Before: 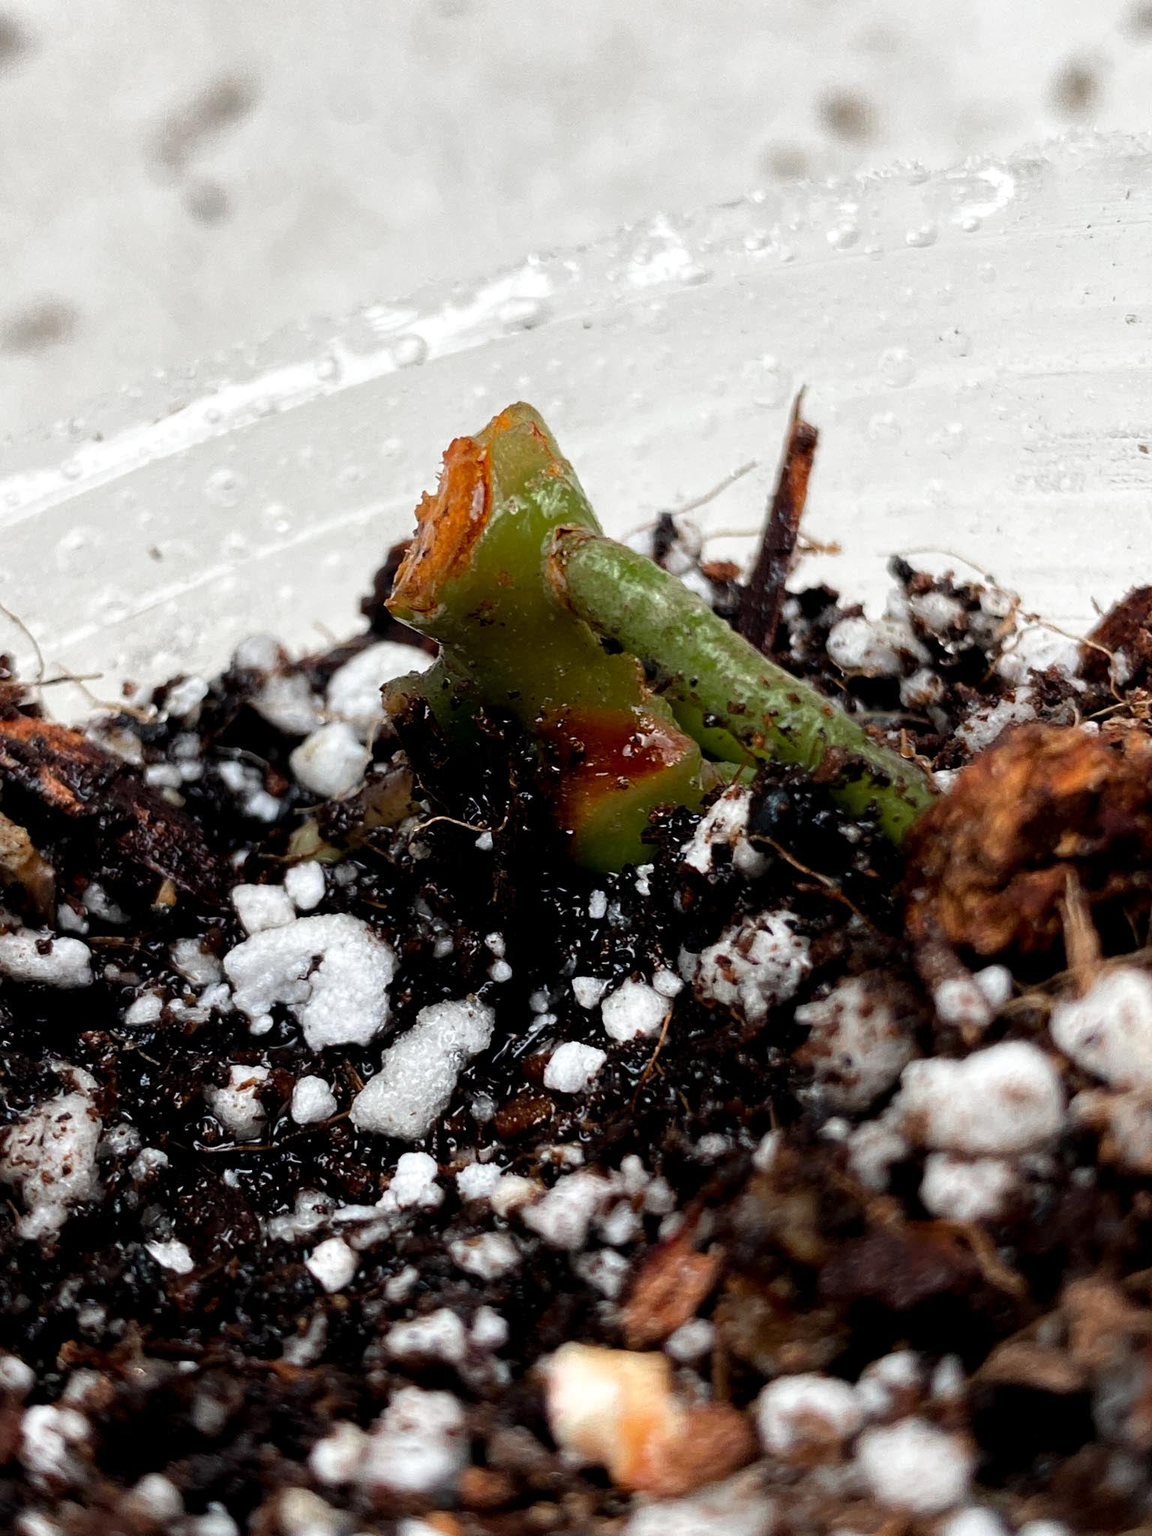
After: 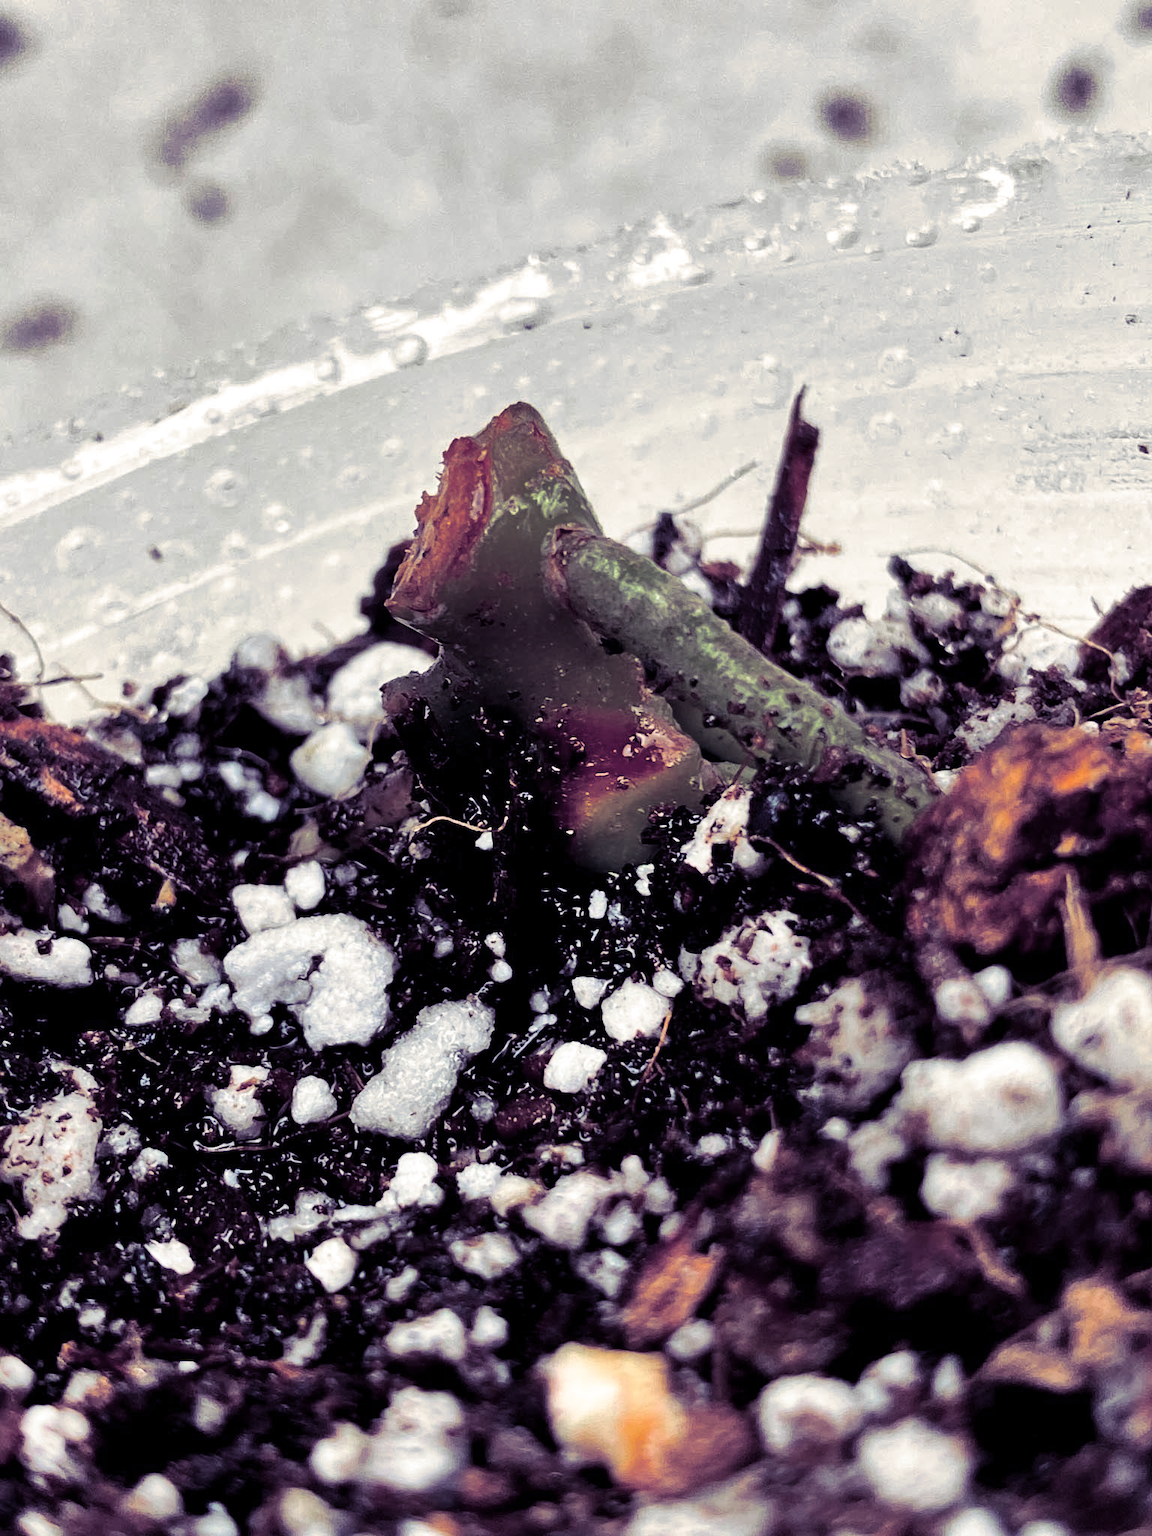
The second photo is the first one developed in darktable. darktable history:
split-toning: shadows › hue 255.6°, shadows › saturation 0.66, highlights › hue 43.2°, highlights › saturation 0.68, balance -50.1
shadows and highlights: shadows 60, soften with gaussian
